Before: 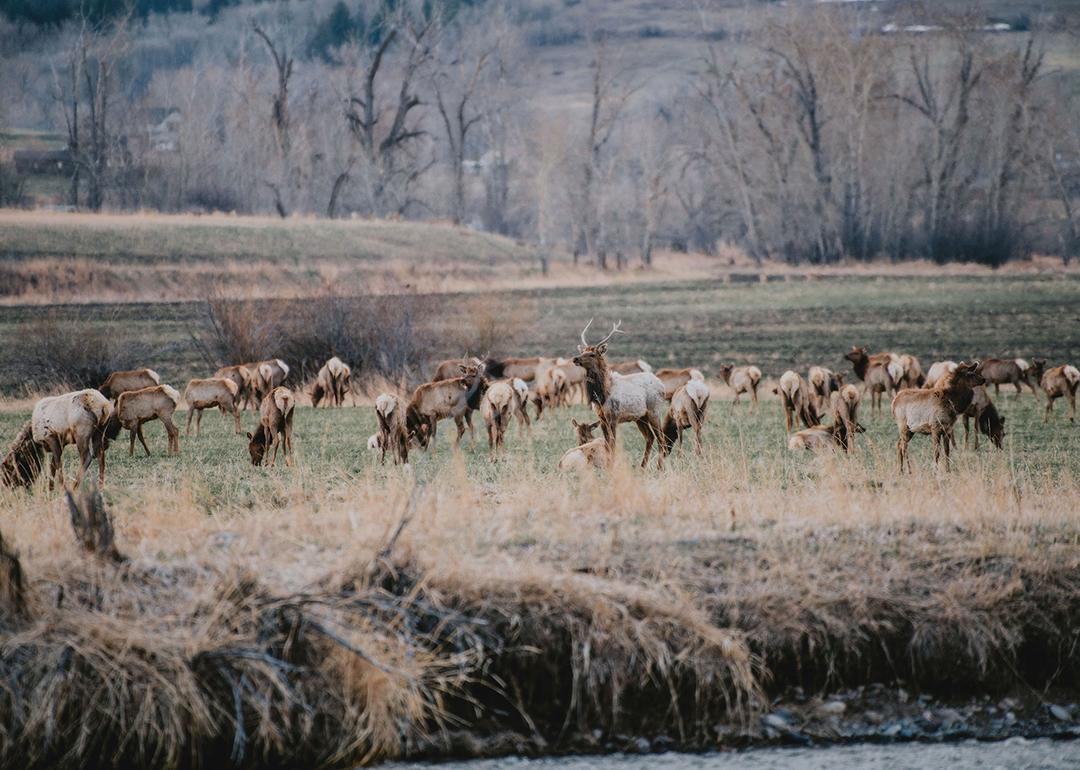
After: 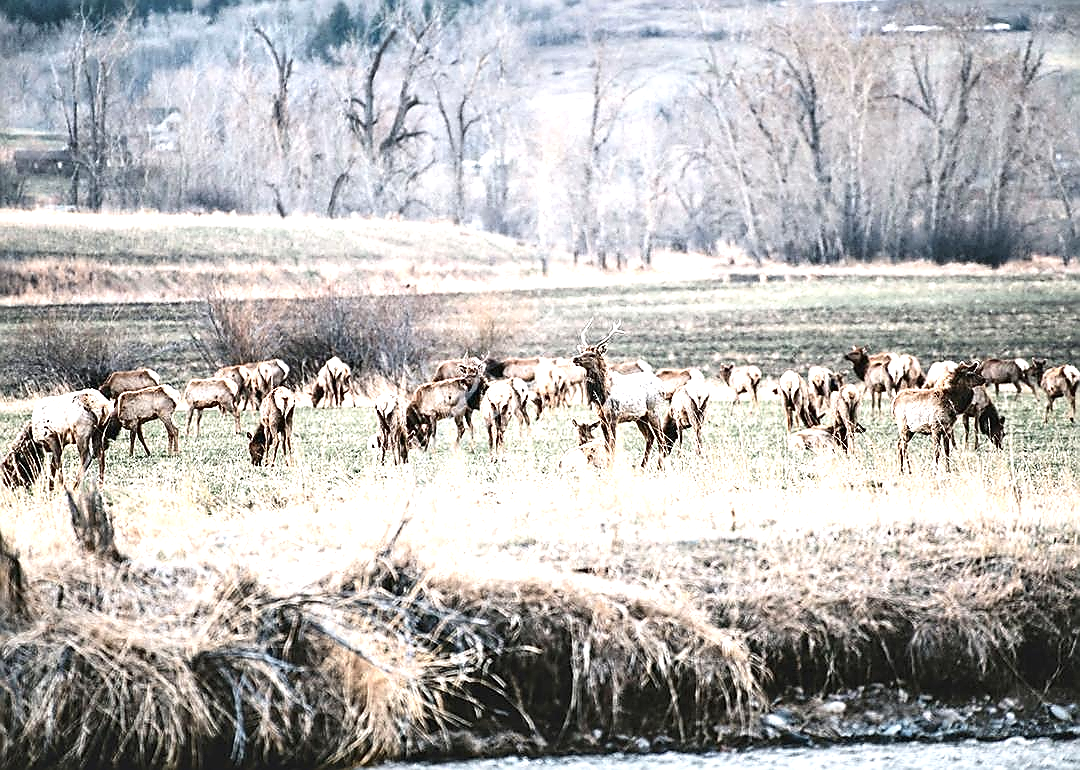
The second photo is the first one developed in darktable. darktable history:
contrast equalizer: octaves 7, y [[0.6 ×6], [0.55 ×6], [0 ×6], [0 ×6], [0 ×6]], mix 0.3
exposure: black level correction 0, exposure 1.625 EV, compensate exposure bias true, compensate highlight preservation false
contrast brightness saturation: contrast 0.1, saturation -0.3
sharpen: radius 1.4, amount 1.25, threshold 0.7
